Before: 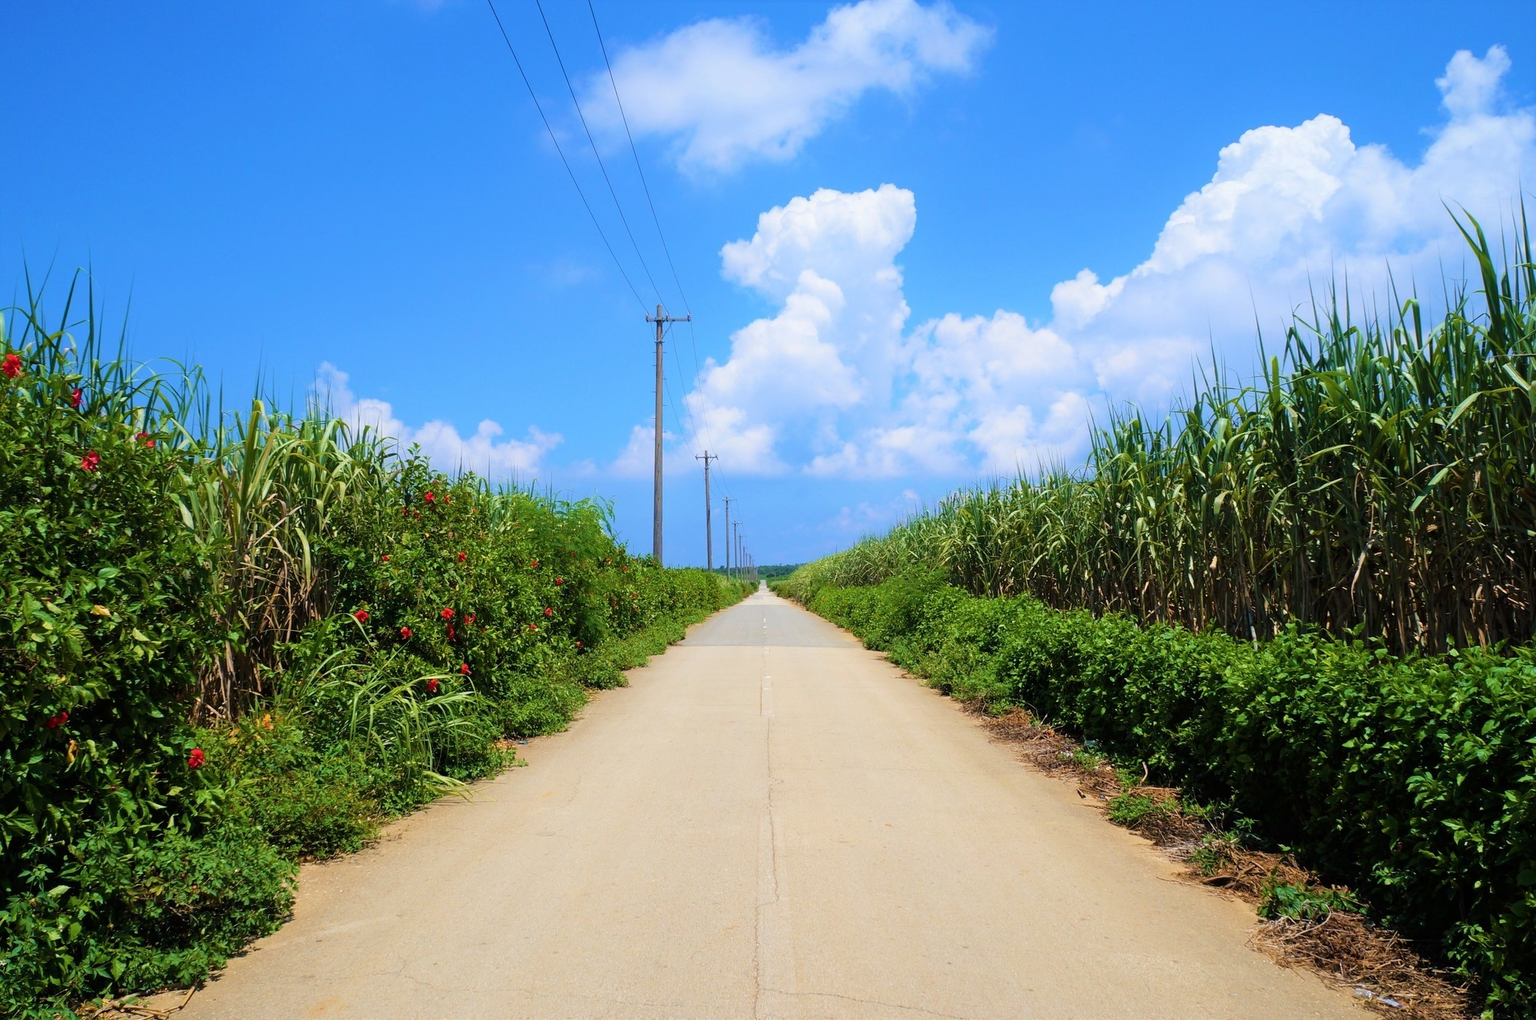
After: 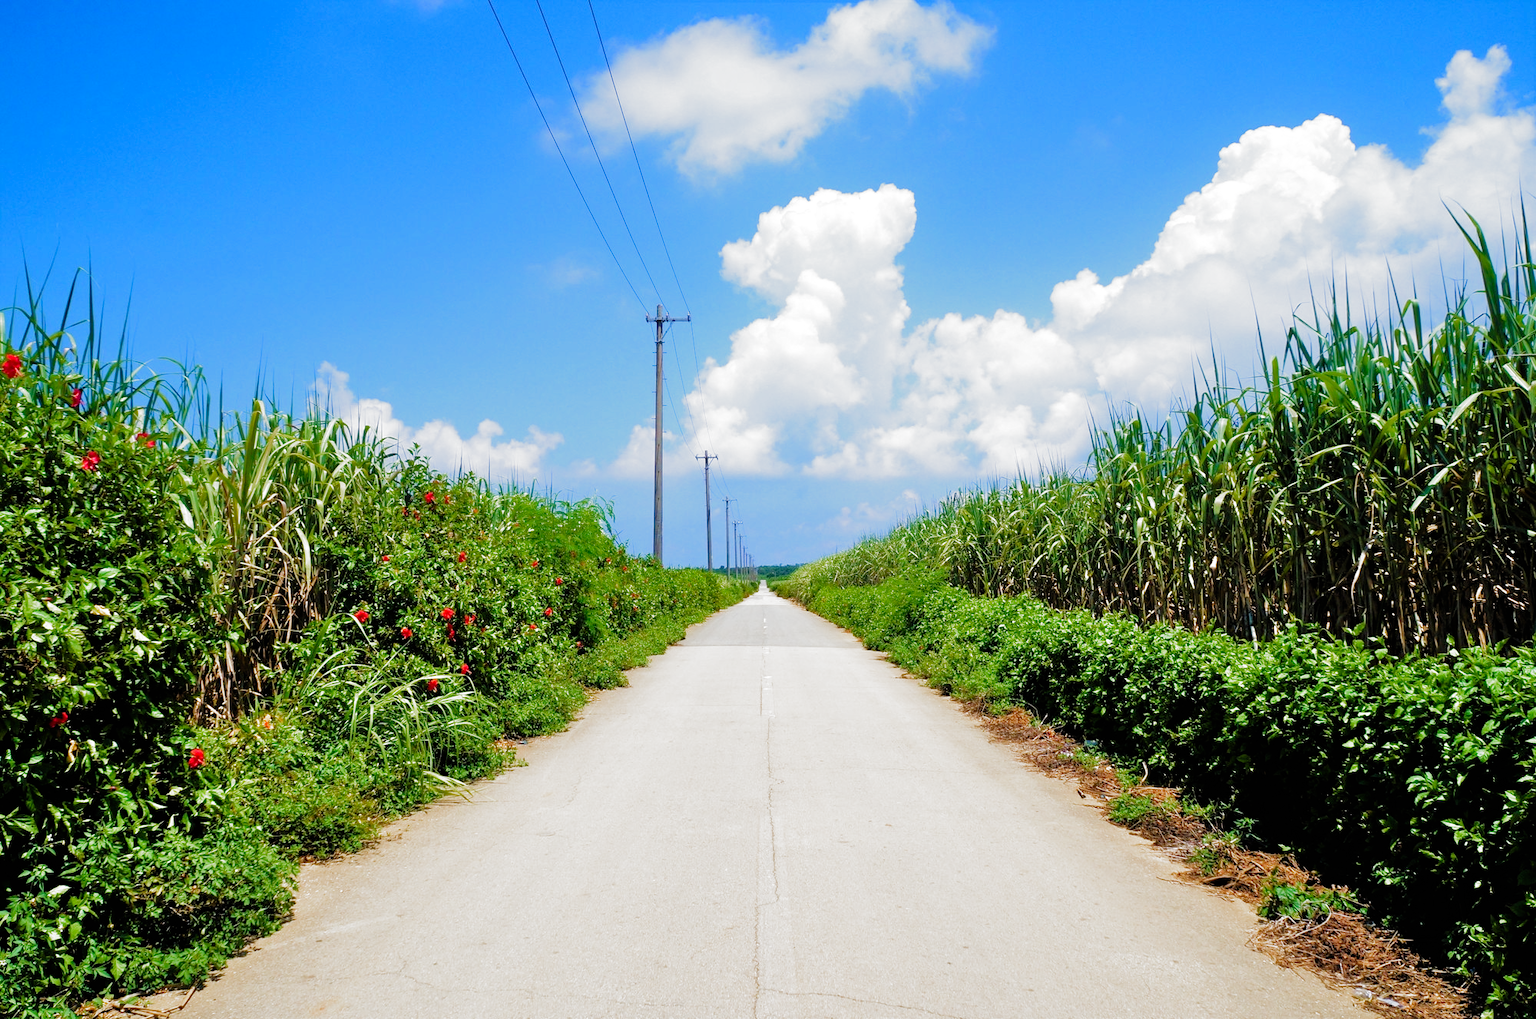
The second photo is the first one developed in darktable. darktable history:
filmic rgb: black relative exposure -7.98 EV, white relative exposure 2.2 EV, hardness 6.89, add noise in highlights 0.002, preserve chrominance no, color science v3 (2019), use custom middle-gray values true, contrast in highlights soft
tone equalizer: -7 EV 0.16 EV, -6 EV 0.631 EV, -5 EV 1.18 EV, -4 EV 1.34 EV, -3 EV 1.17 EV, -2 EV 0.6 EV, -1 EV 0.159 EV
